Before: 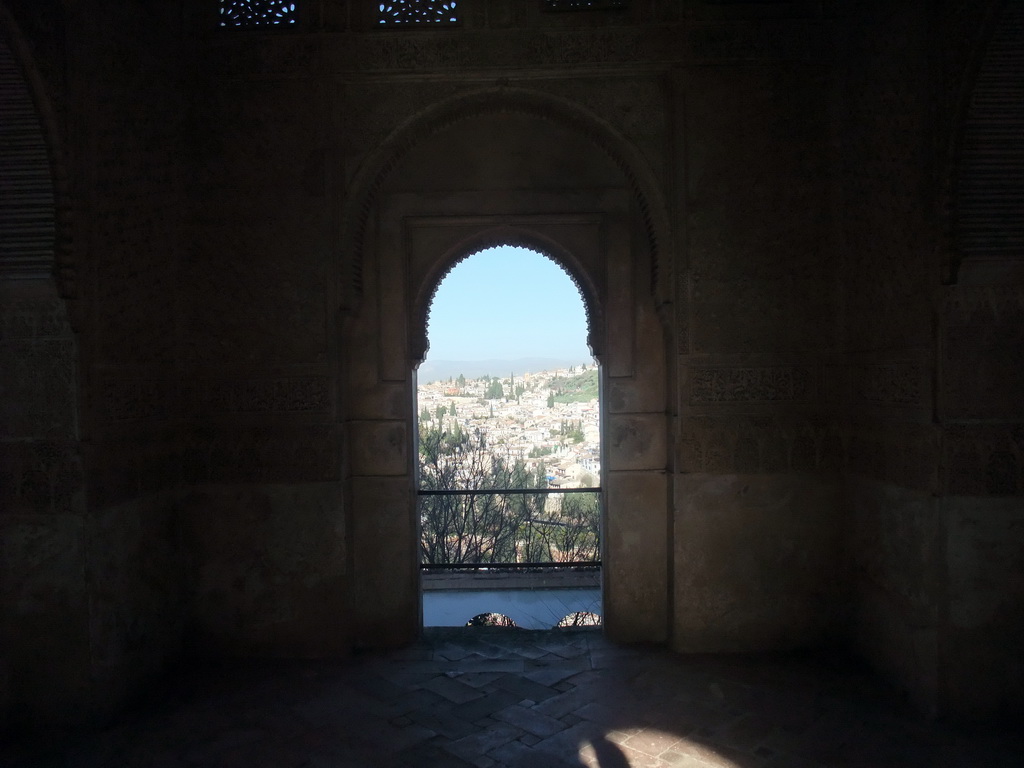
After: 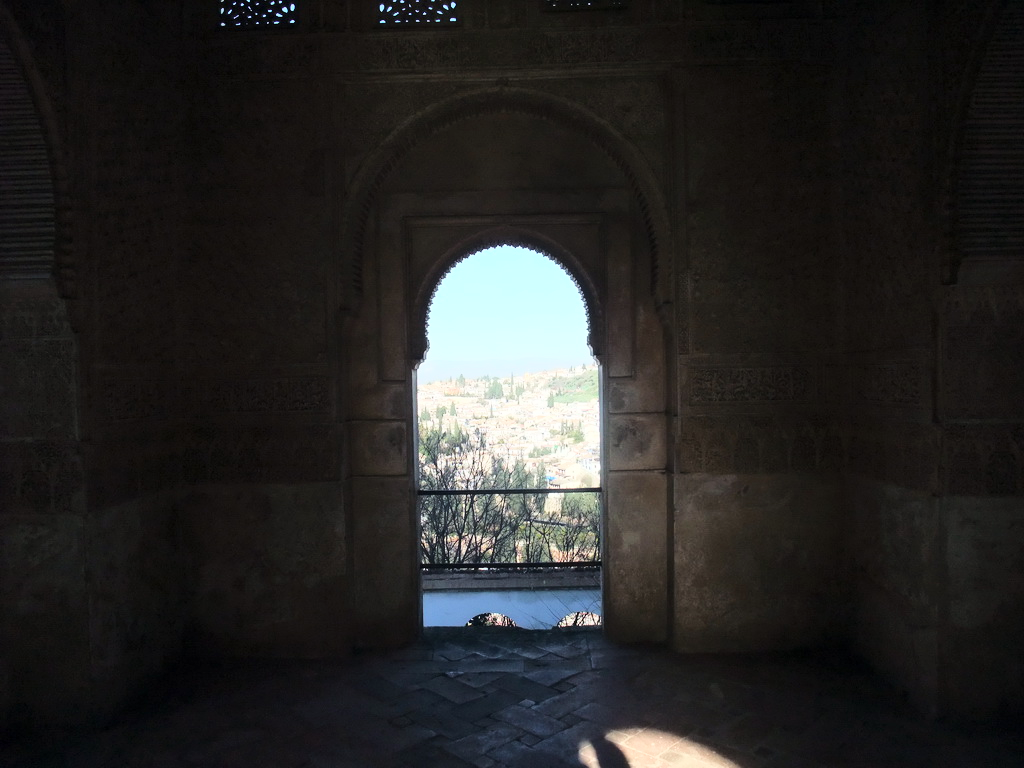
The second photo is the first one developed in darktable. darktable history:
shadows and highlights: shadows 37.03, highlights -26.81, soften with gaussian
base curve: curves: ch0 [(0, 0) (0.028, 0.03) (0.121, 0.232) (0.46, 0.748) (0.859, 0.968) (1, 1)]
